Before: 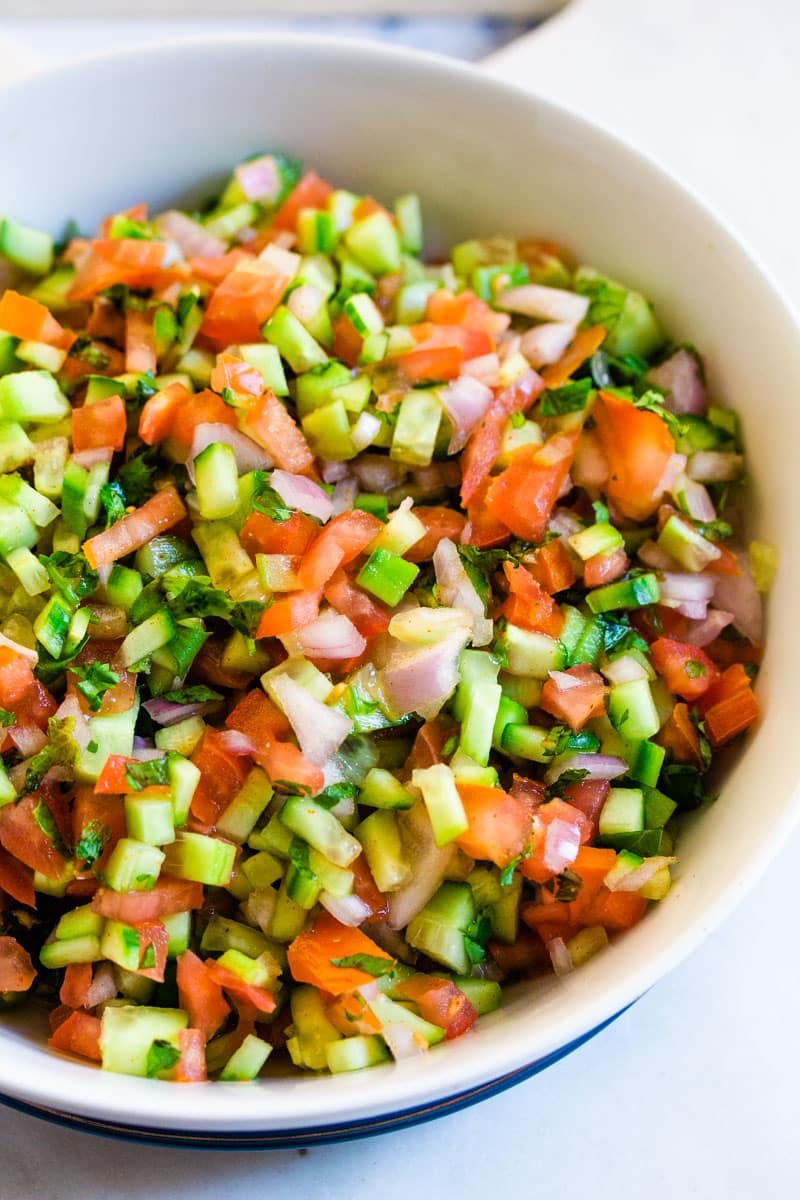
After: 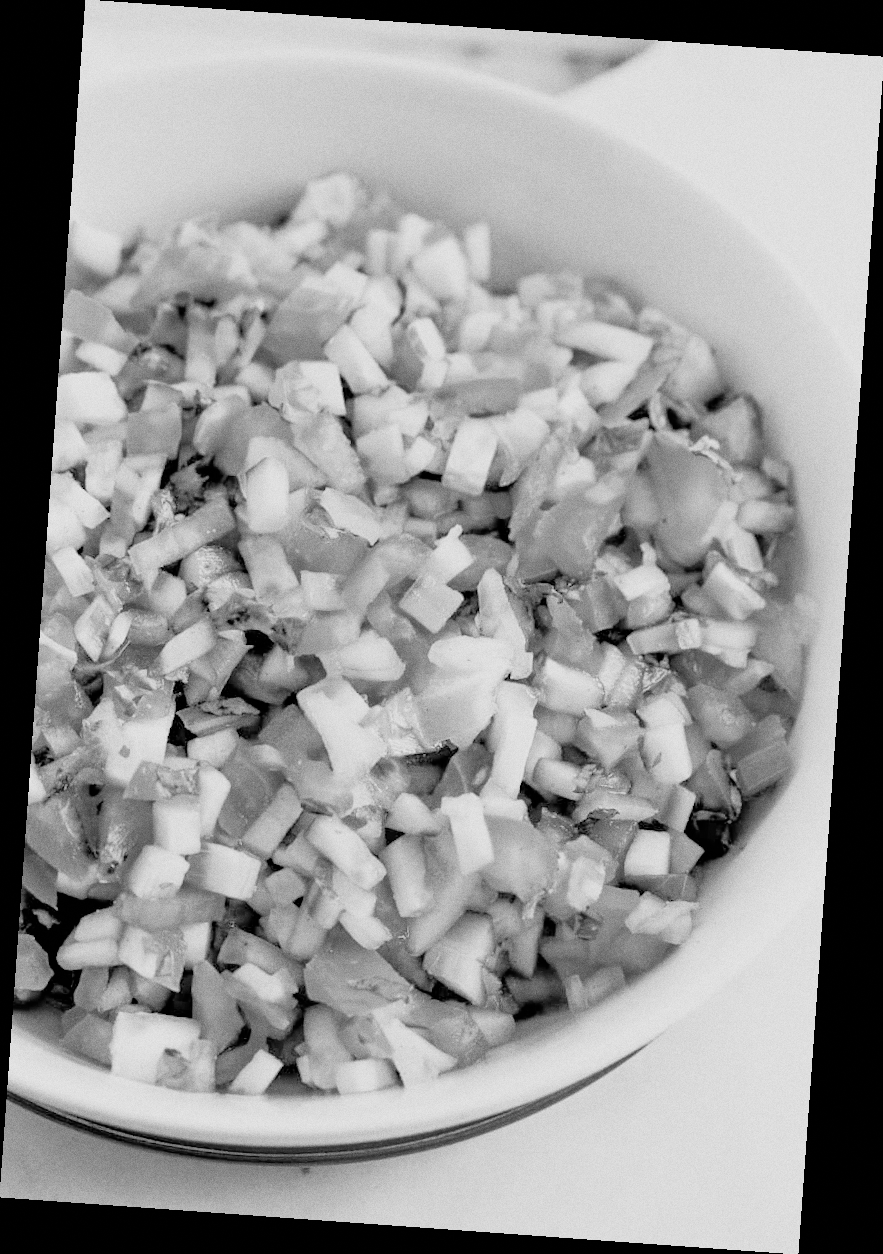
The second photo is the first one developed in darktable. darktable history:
grain: coarseness 0.09 ISO
tone equalizer: -7 EV 0.15 EV, -6 EV 0.6 EV, -5 EV 1.15 EV, -4 EV 1.33 EV, -3 EV 1.15 EV, -2 EV 0.6 EV, -1 EV 0.15 EV, mask exposure compensation -0.5 EV
rotate and perspective: rotation 4.1°, automatic cropping off
filmic rgb: black relative exposure -6.15 EV, white relative exposure 6.96 EV, hardness 2.23, color science v6 (2022)
exposure: exposure 1.089 EV, compensate highlight preservation false
monochrome: on, module defaults
